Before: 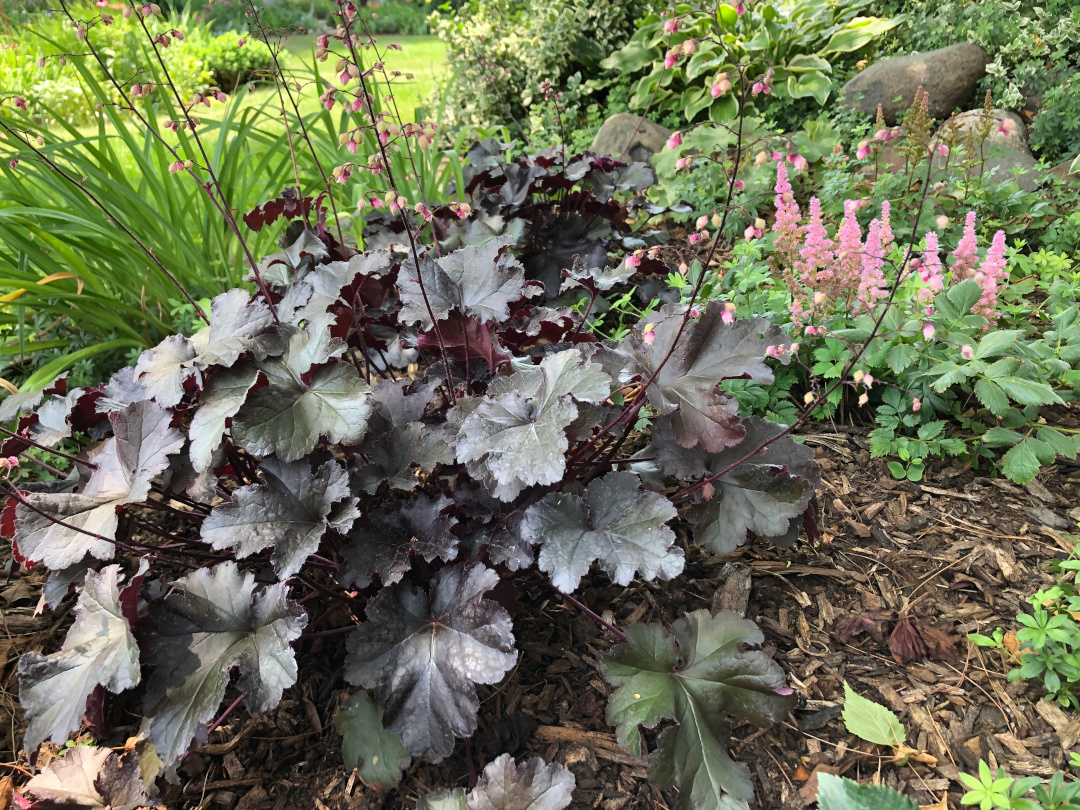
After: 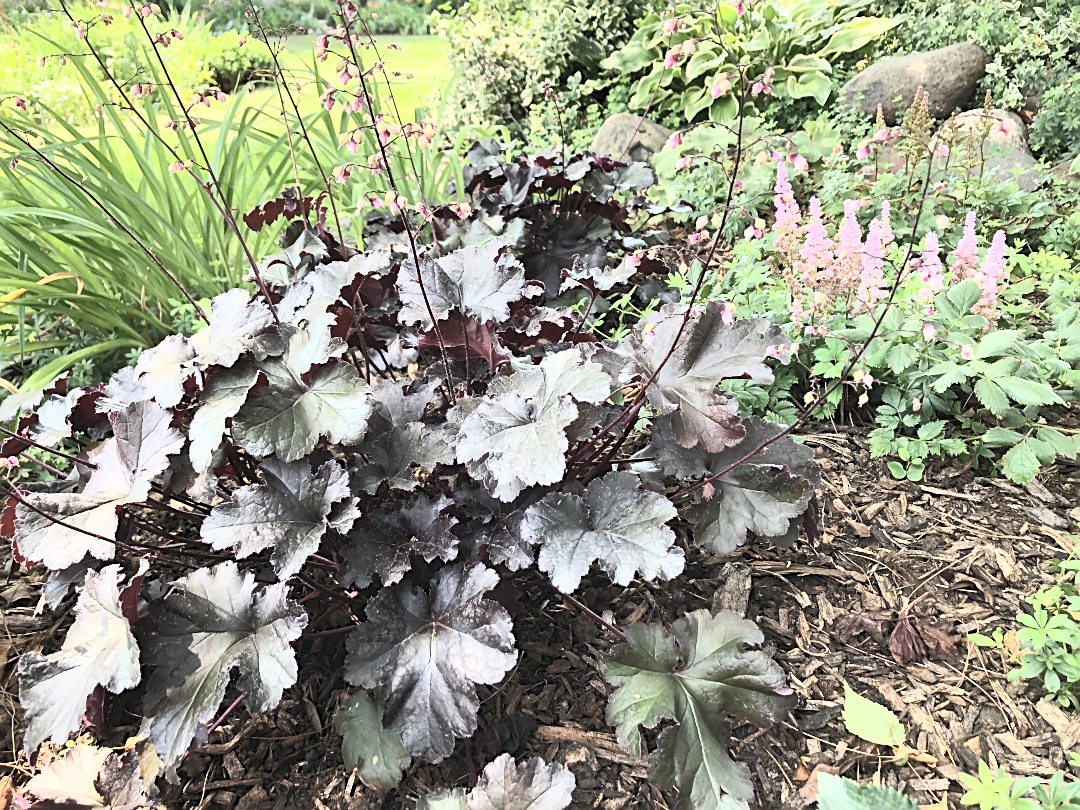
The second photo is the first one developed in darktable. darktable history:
sharpen: on, module defaults
contrast brightness saturation: contrast 0.43, brightness 0.56, saturation -0.19
